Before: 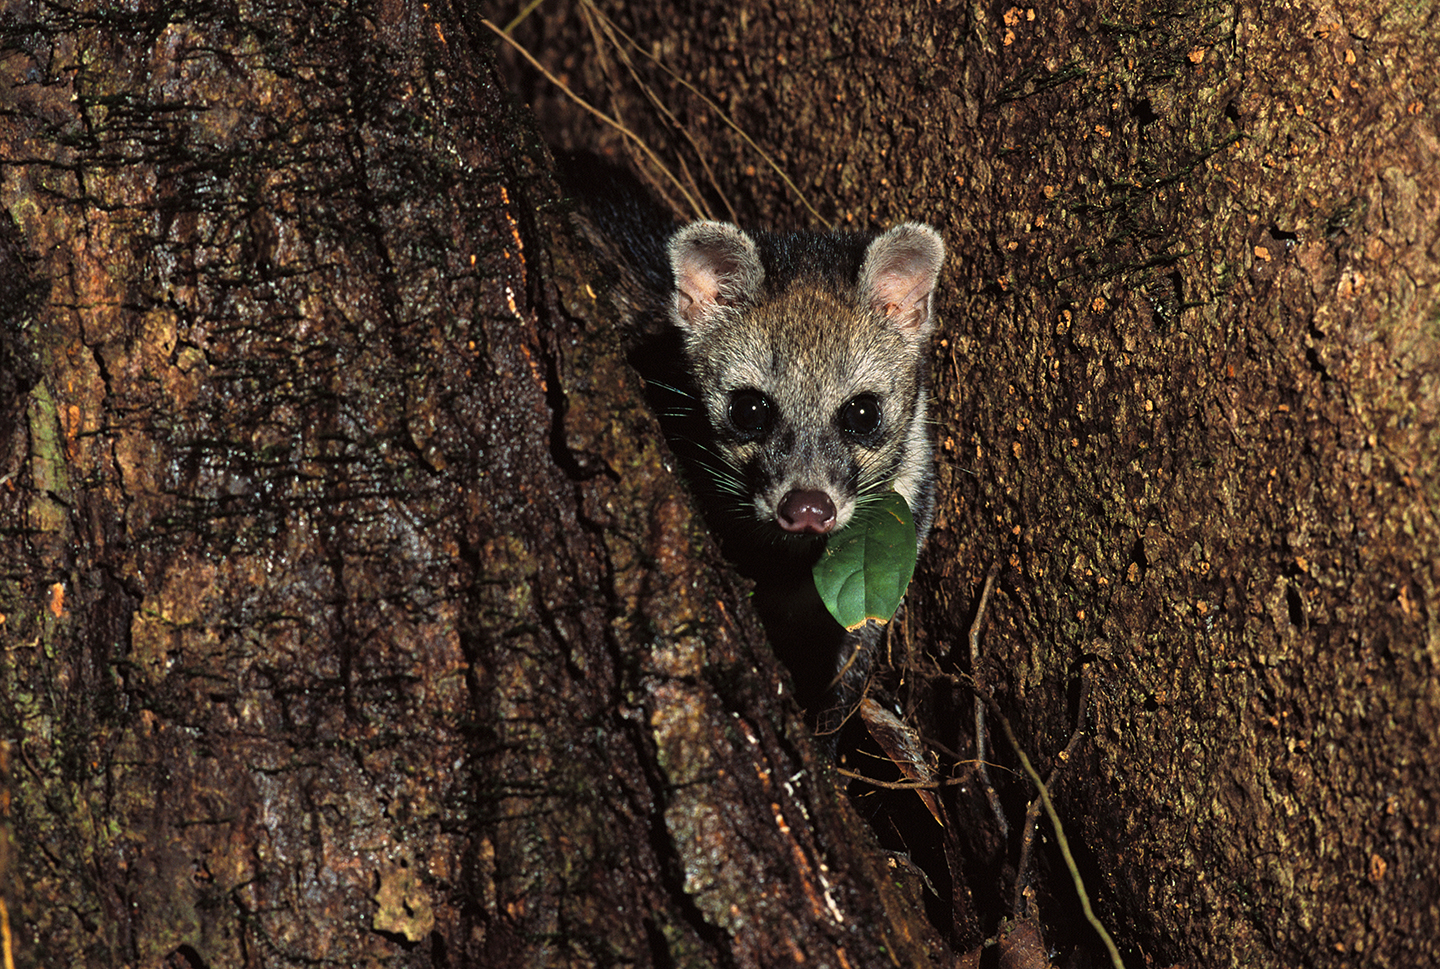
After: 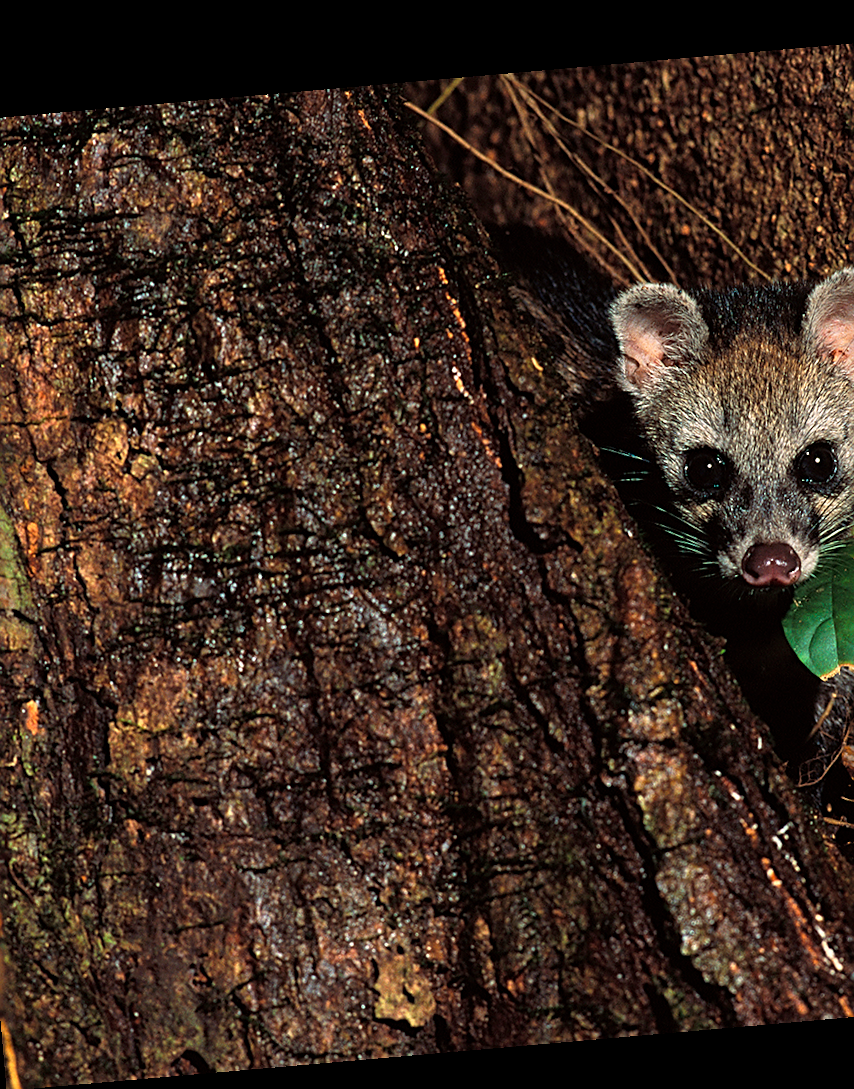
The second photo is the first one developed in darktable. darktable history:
sharpen: on, module defaults
crop: left 5.114%, right 38.589%
rotate and perspective: rotation -4.98°, automatic cropping off
